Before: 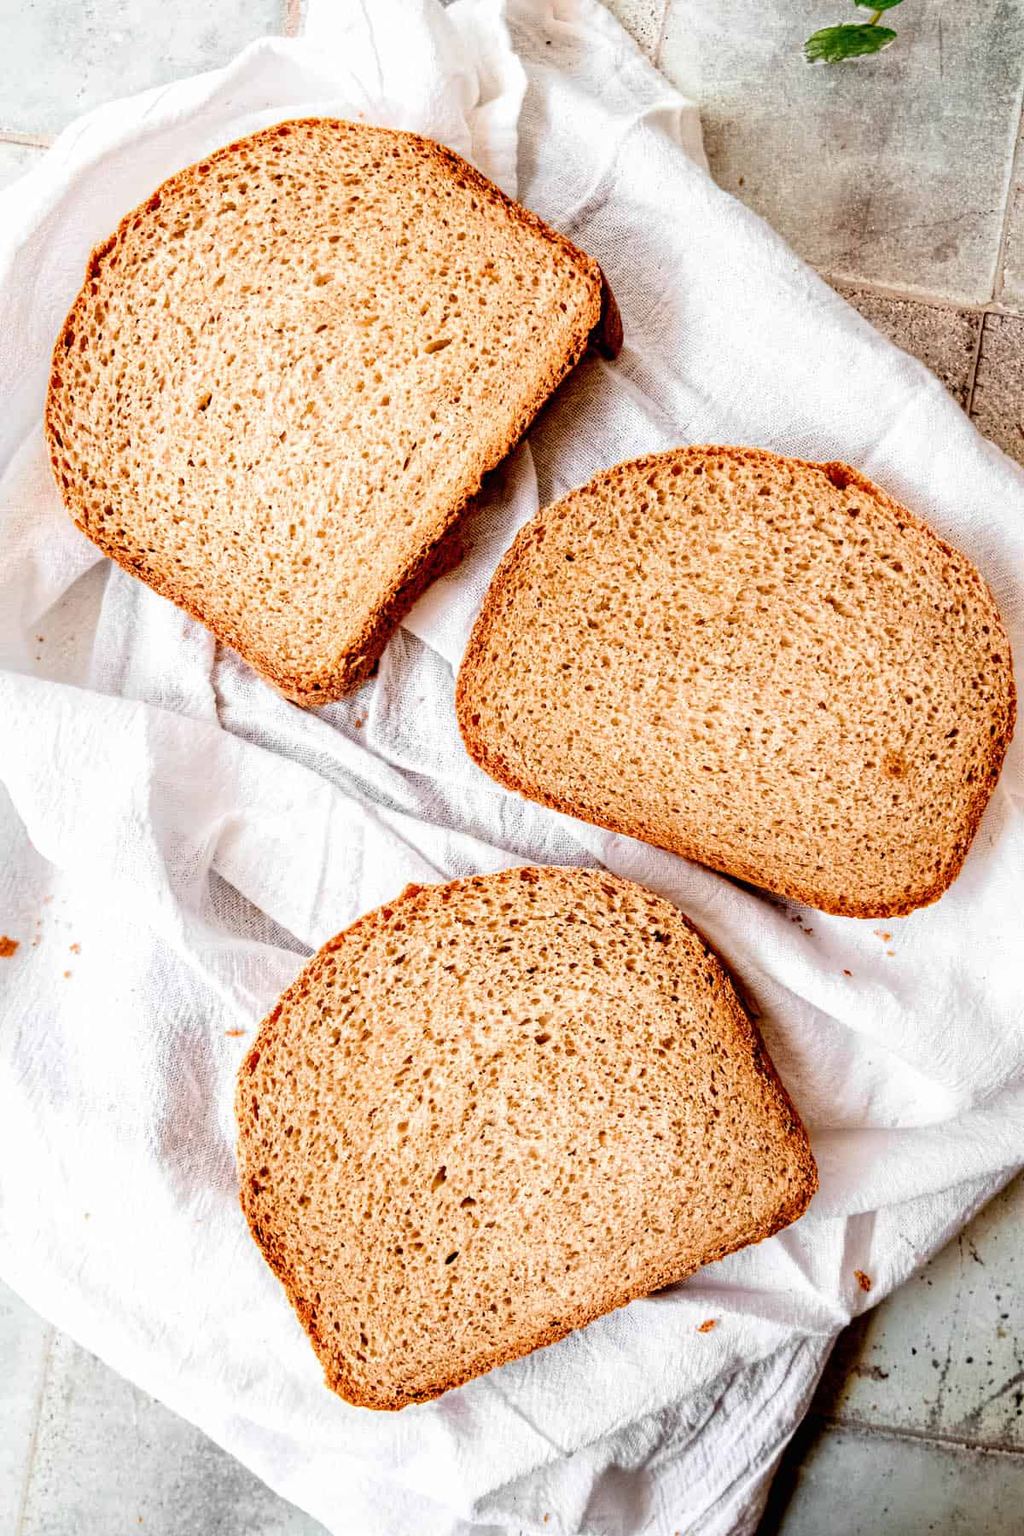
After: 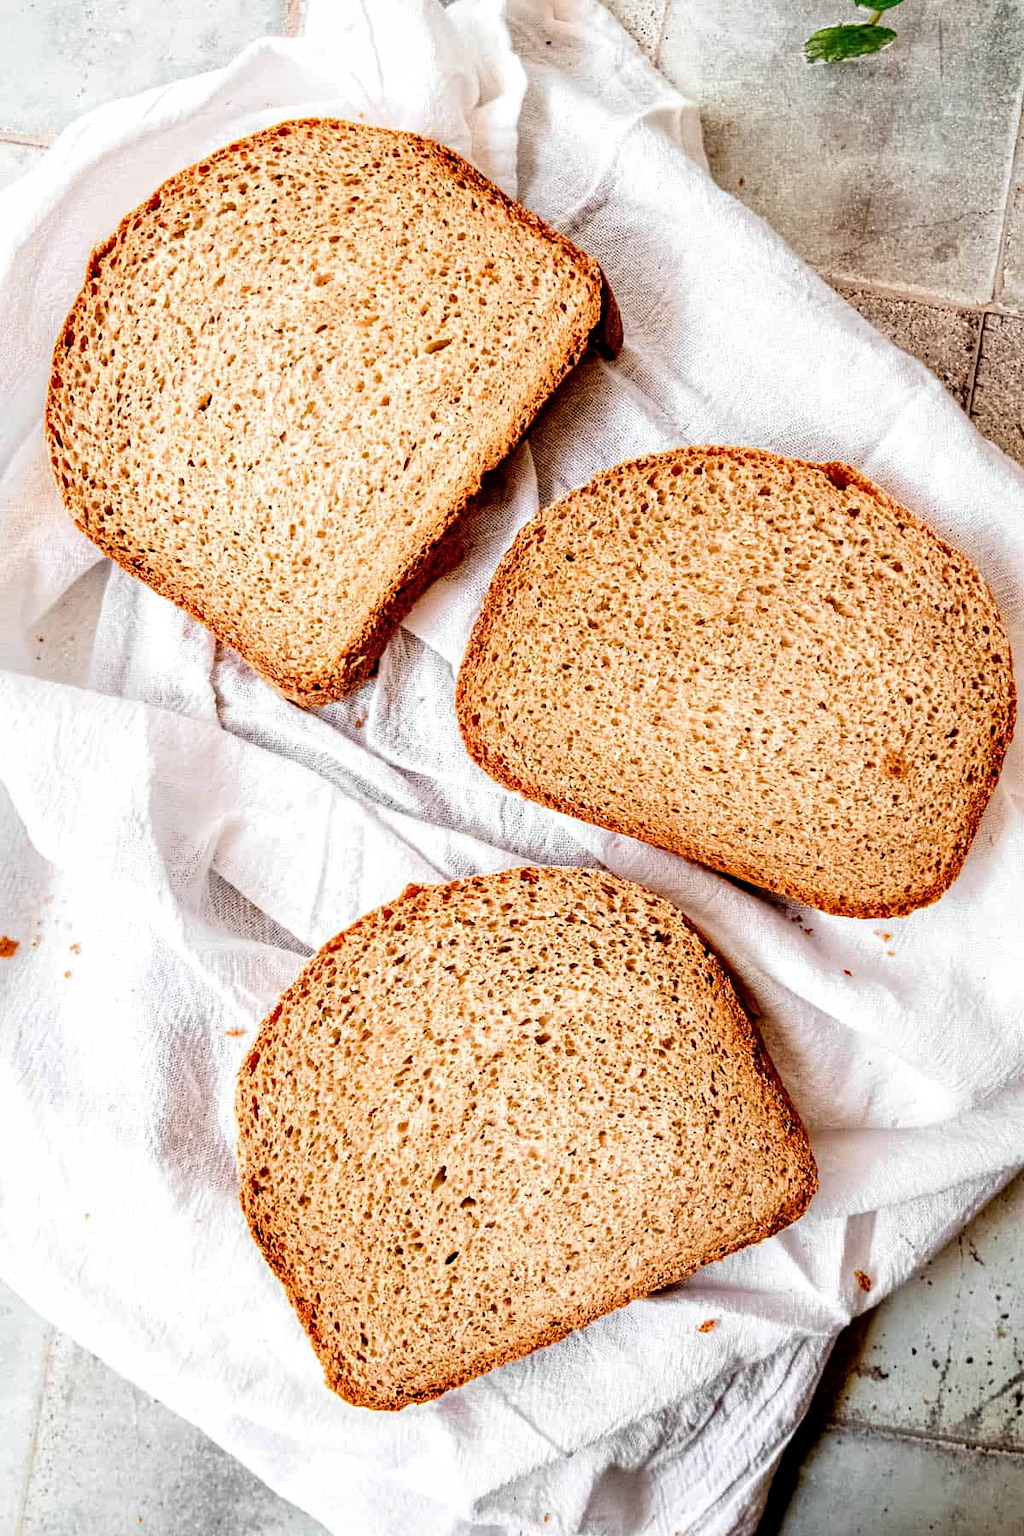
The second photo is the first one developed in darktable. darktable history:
contrast equalizer: octaves 7, y [[0.6 ×6], [0.55 ×6], [0 ×6], [0 ×6], [0 ×6]], mix 0.15
denoise (profiled): strength 1.2, preserve shadows 0, a [-1, 0, 0], y [[0.5 ×7] ×4, [0 ×7], [0.5 ×7]], compensate highlight preservation false
sharpen: amount 0.2
raw chromatic aberrations: on, module defaults
